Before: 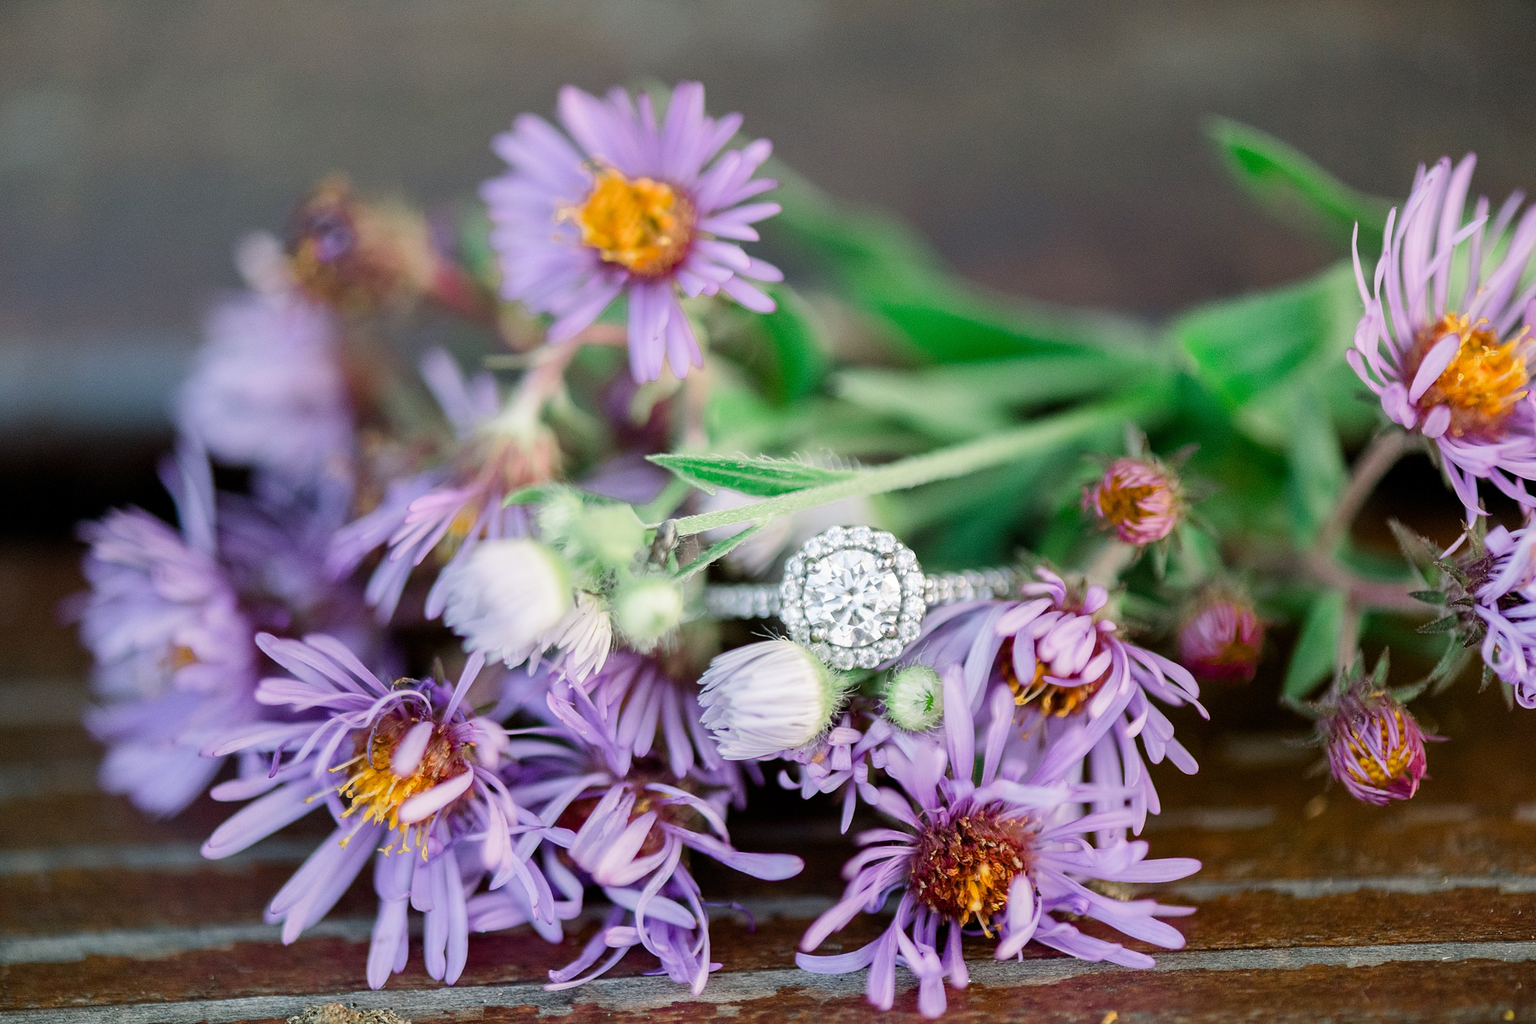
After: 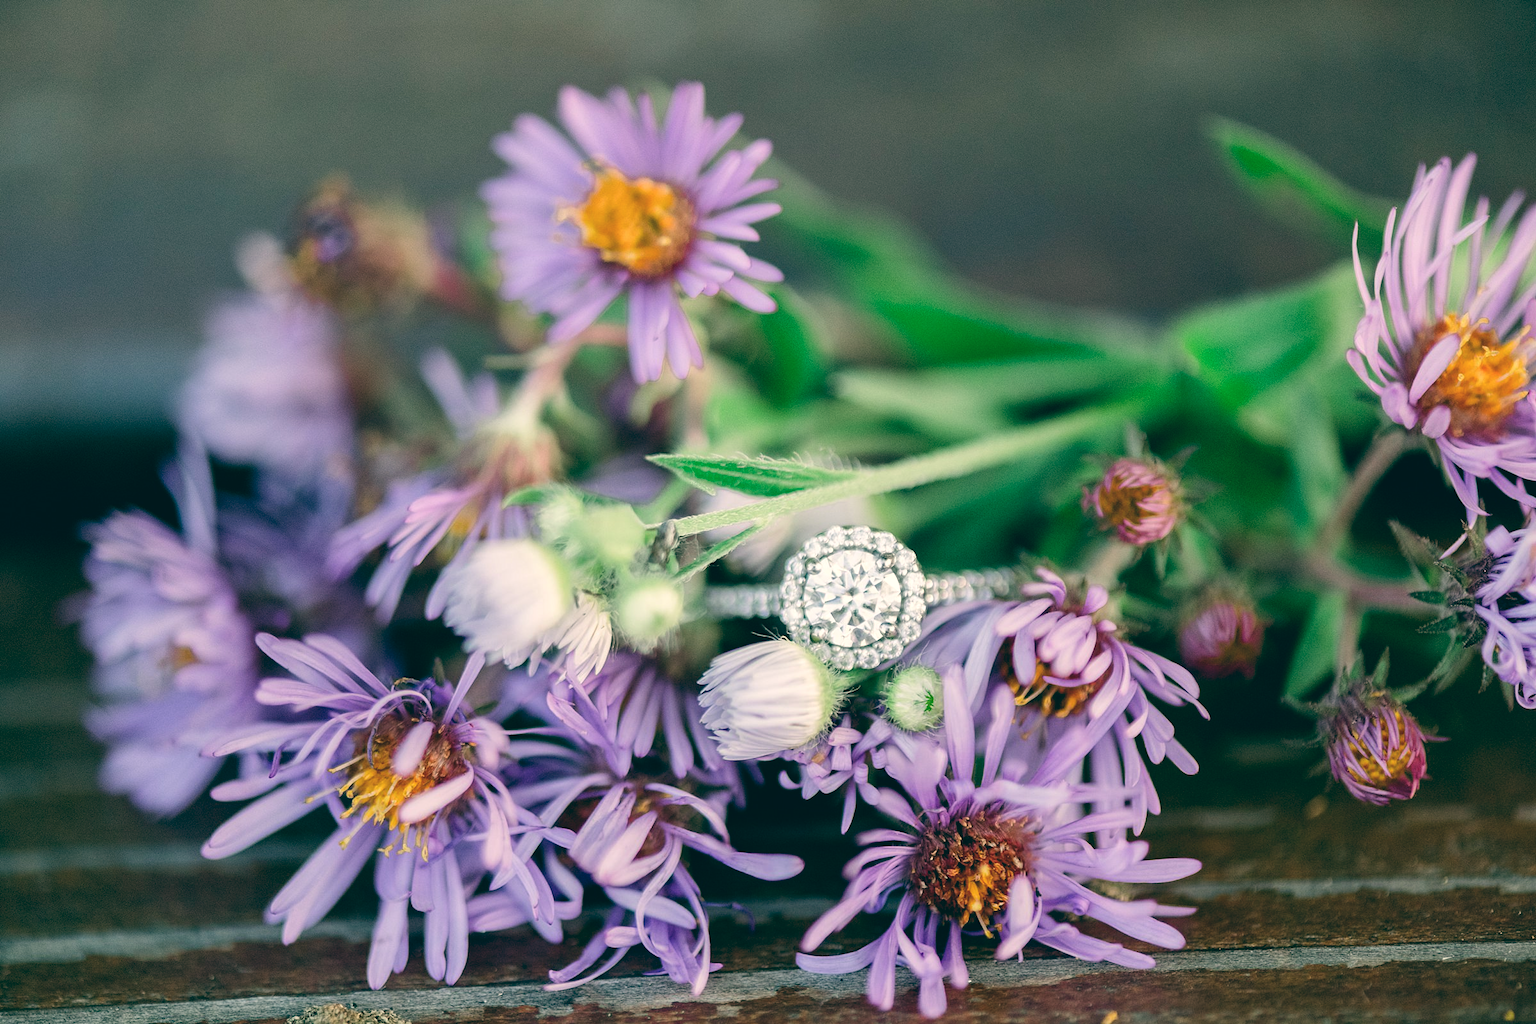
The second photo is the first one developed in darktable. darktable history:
white balance: red 0.986, blue 1.01
color balance: lift [1.005, 0.99, 1.007, 1.01], gamma [1, 0.979, 1.011, 1.021], gain [0.923, 1.098, 1.025, 0.902], input saturation 90.45%, contrast 7.73%, output saturation 105.91%
local contrast: mode bilateral grid, contrast 10, coarseness 25, detail 110%, midtone range 0.2
